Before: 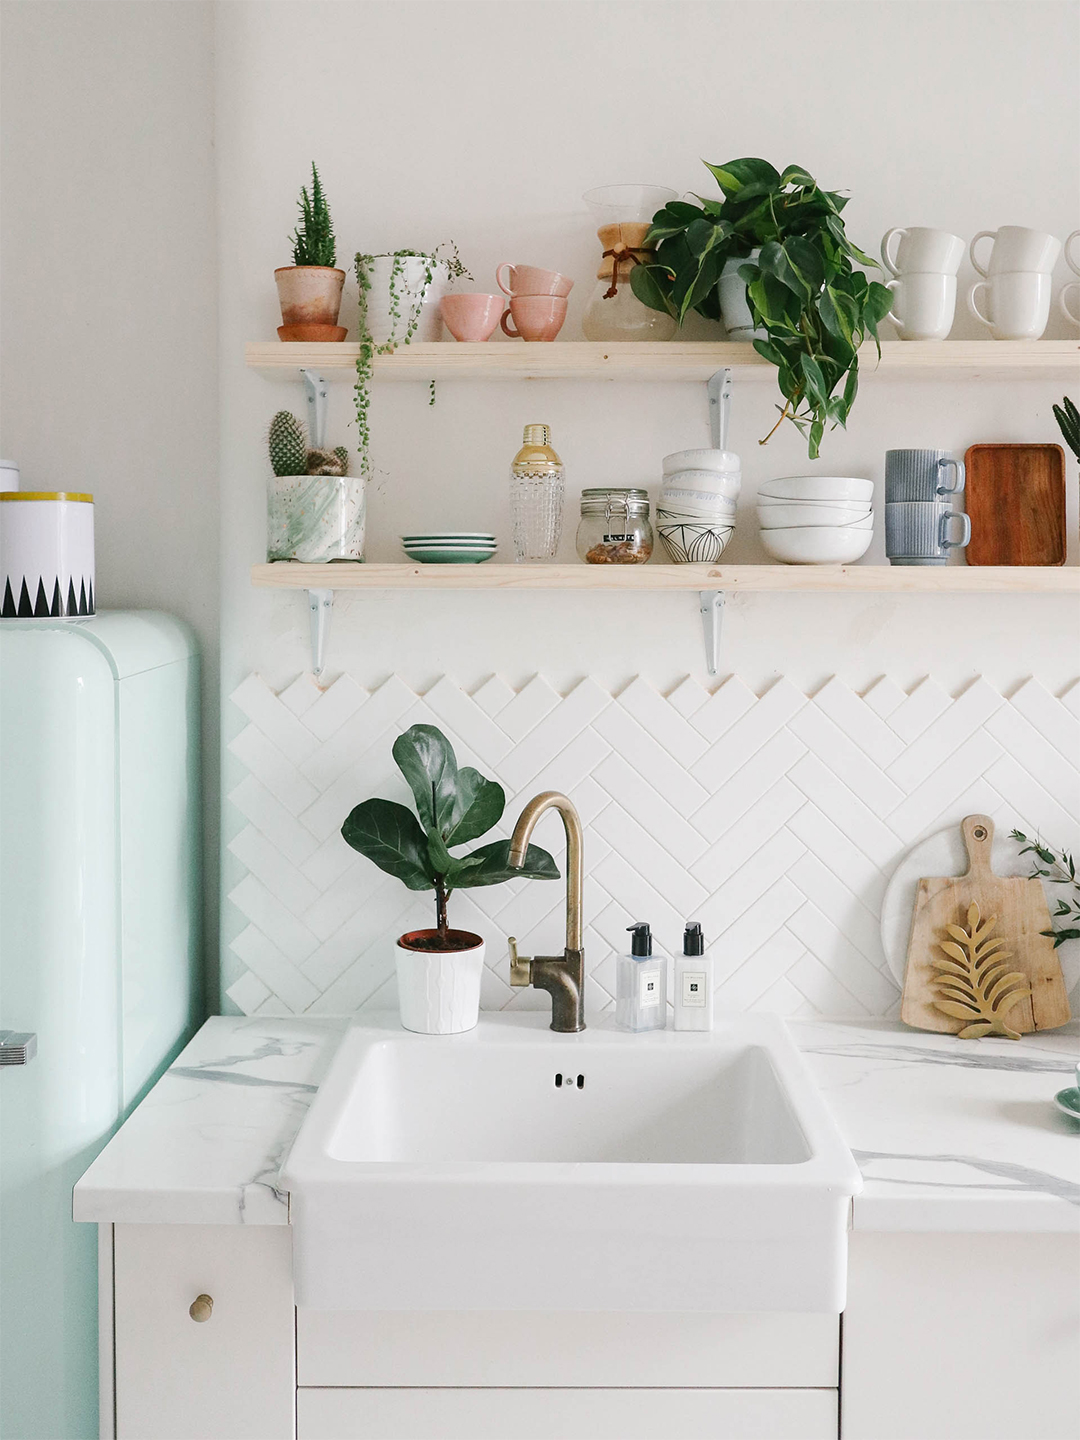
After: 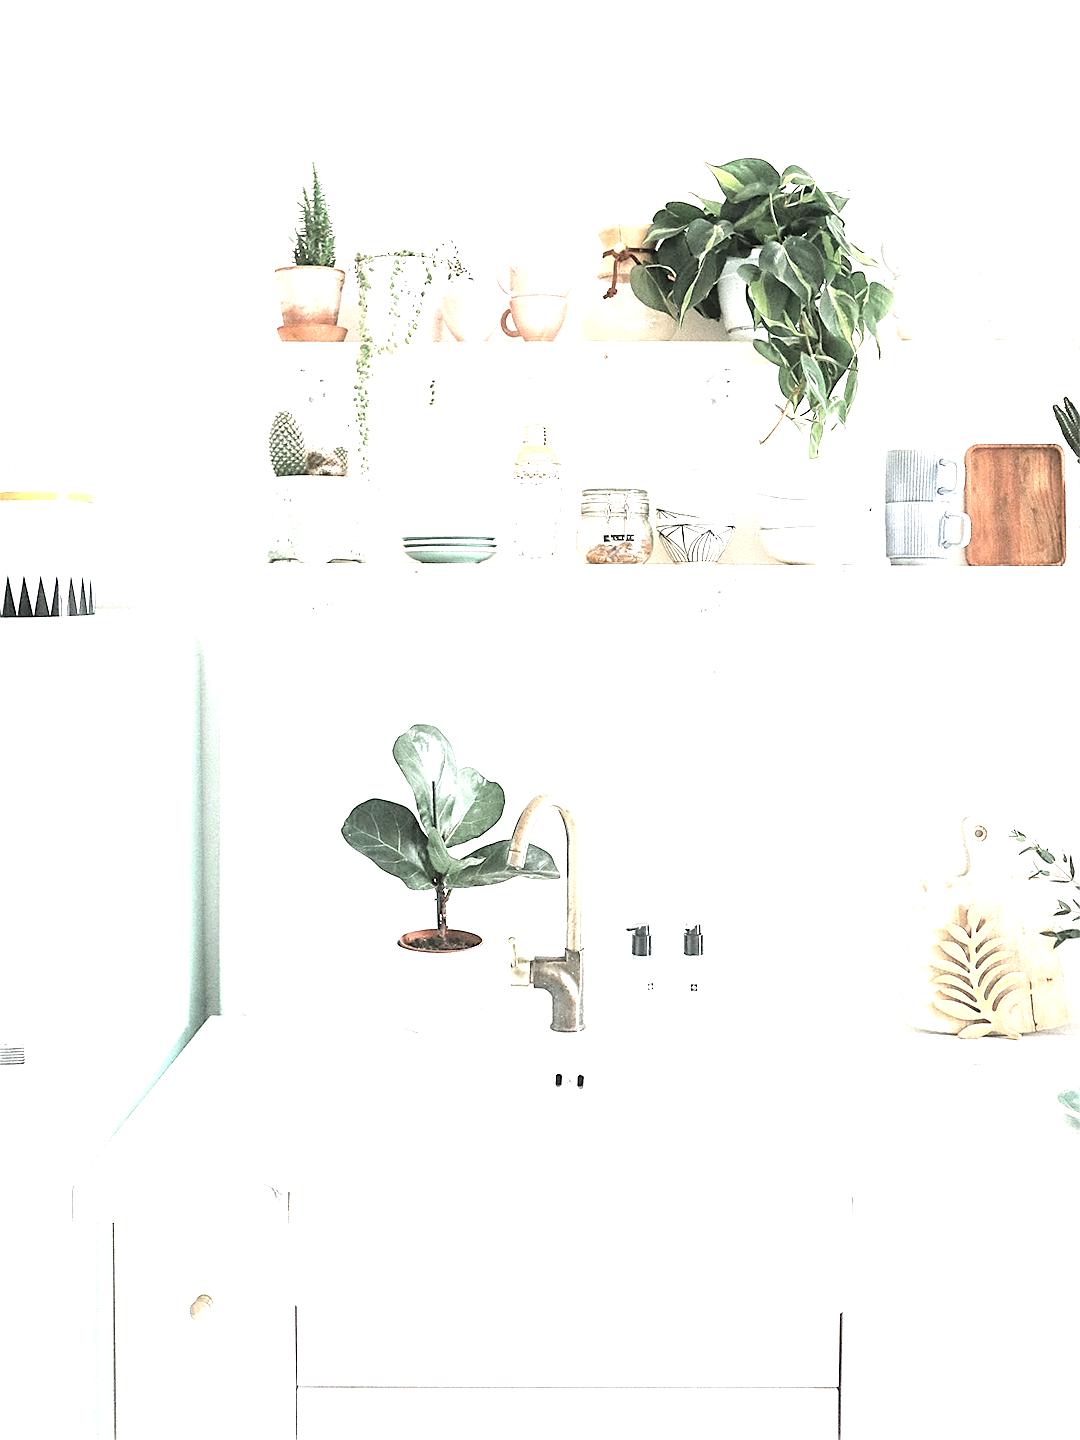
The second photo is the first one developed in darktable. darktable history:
contrast brightness saturation: brightness 0.186, saturation -0.487
tone equalizer: -8 EV -1.1 EV, -7 EV -0.98 EV, -6 EV -0.9 EV, -5 EV -0.597 EV, -3 EV 0.544 EV, -2 EV 0.863 EV, -1 EV 0.999 EV, +0 EV 1.07 EV
exposure: black level correction 0, exposure 1.096 EV, compensate highlight preservation false
sharpen: radius 1.872, amount 0.393, threshold 1.186
